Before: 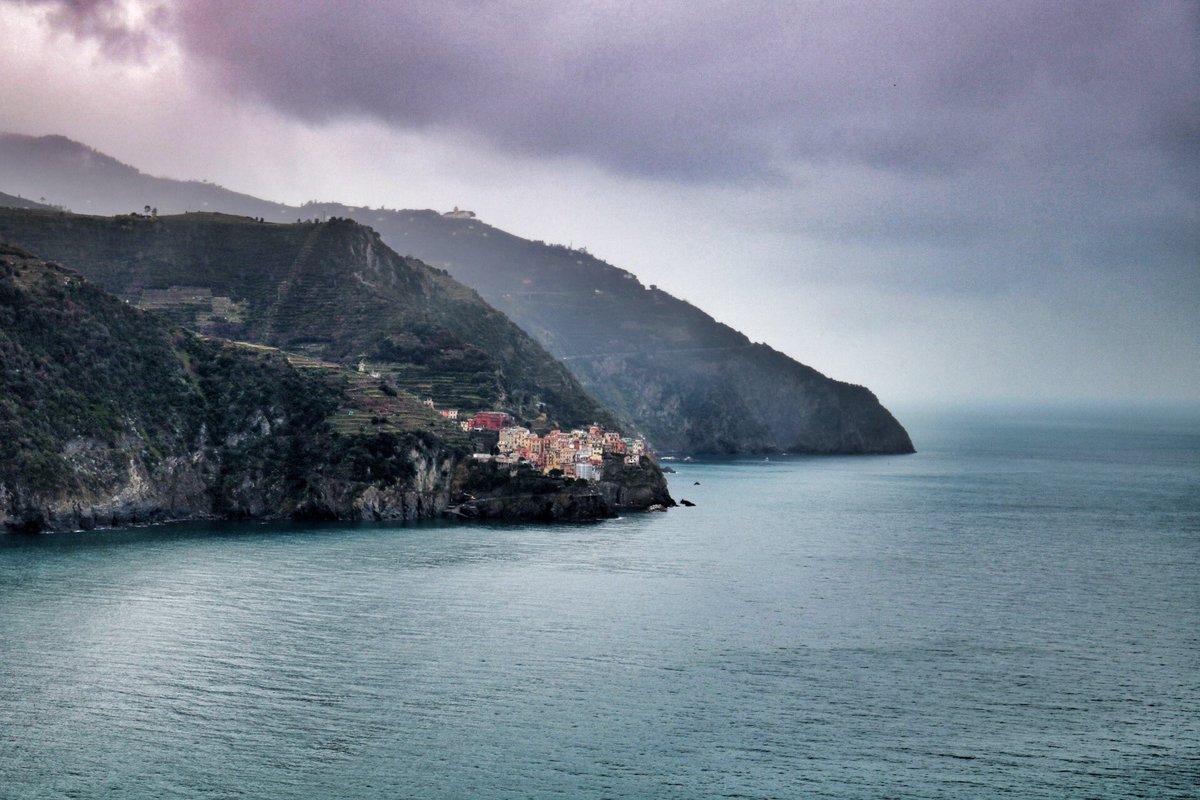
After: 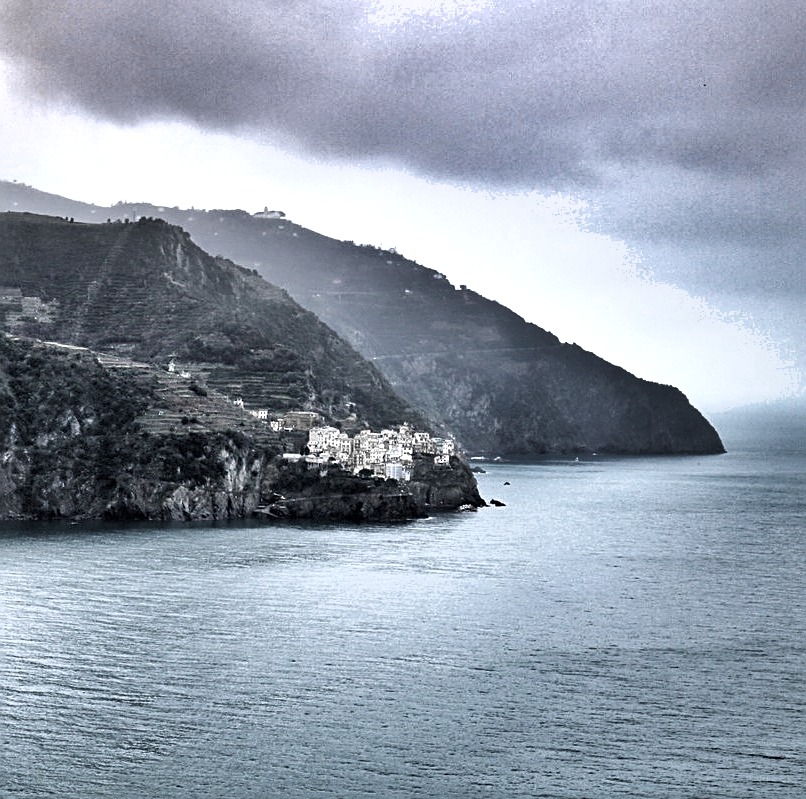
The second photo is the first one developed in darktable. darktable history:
exposure: black level correction 0, exposure 1.104 EV, compensate highlight preservation false
shadows and highlights: shadows 43.46, white point adjustment -1.46, highlights color adjustment 73.25%, soften with gaussian
color calibration: illuminant as shot in camera, x 0.379, y 0.381, temperature 4104.23 K
color zones: curves: ch0 [(0, 0.487) (0.241, 0.395) (0.434, 0.373) (0.658, 0.412) (0.838, 0.487)]; ch1 [(0, 0) (0.053, 0.053) (0.211, 0.202) (0.579, 0.259) (0.781, 0.241)], mix 40.37%
sharpen: on, module defaults
local contrast: mode bilateral grid, contrast 15, coarseness 35, detail 104%, midtone range 0.2
crop and rotate: left 15.835%, right 16.943%
